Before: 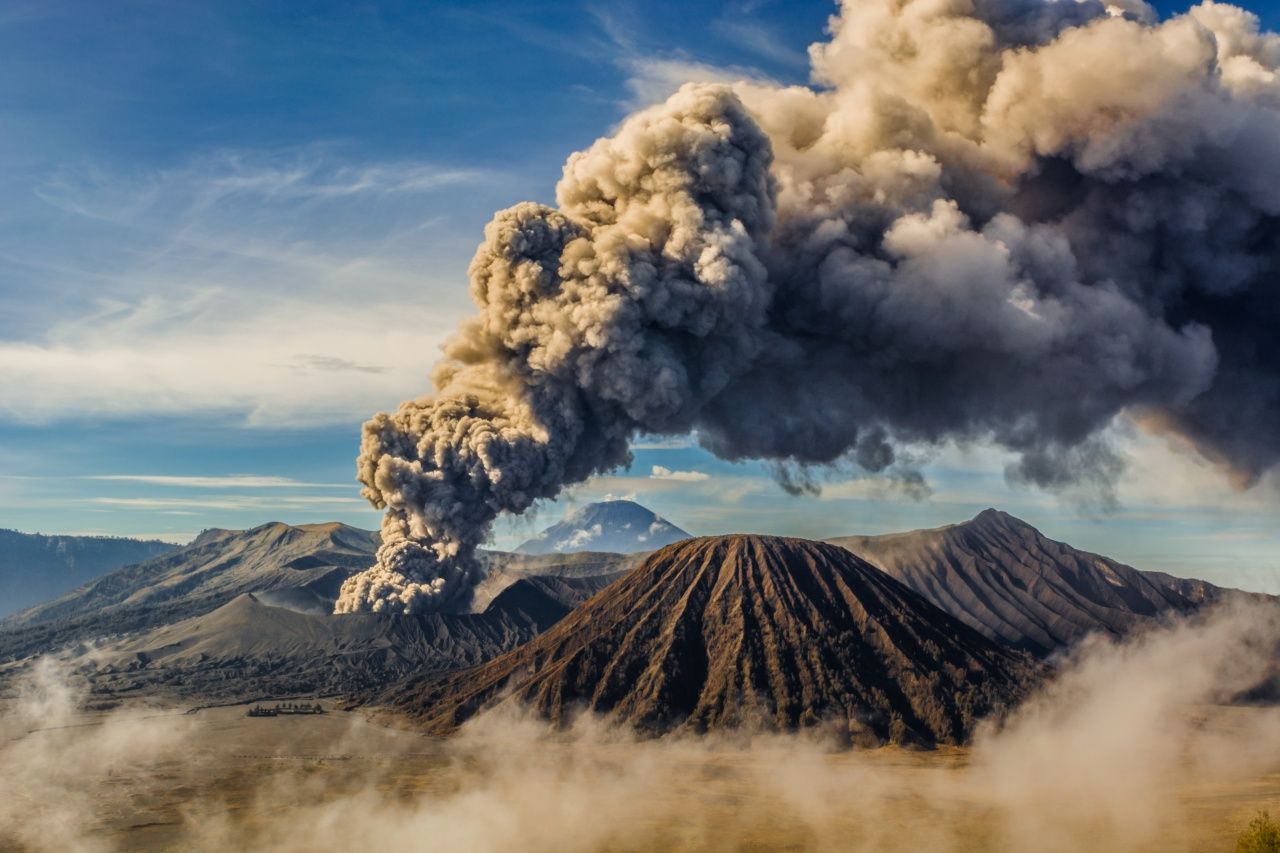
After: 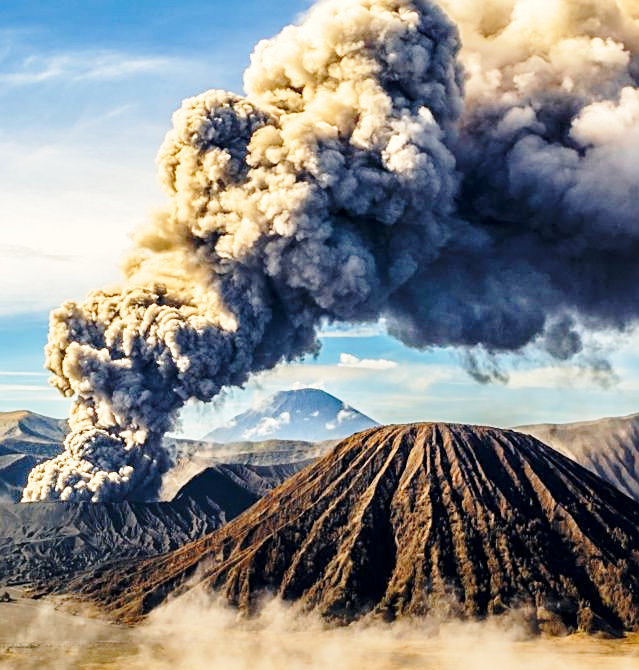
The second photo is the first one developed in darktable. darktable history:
exposure: black level correction 0.003, exposure 0.386 EV, compensate exposure bias true, compensate highlight preservation false
sharpen: on, module defaults
base curve: curves: ch0 [(0, 0) (0.028, 0.03) (0.121, 0.232) (0.46, 0.748) (0.859, 0.968) (1, 1)], preserve colors none
crop and rotate: angle 0.018°, left 24.431%, top 13.156%, right 25.649%, bottom 8.268%
